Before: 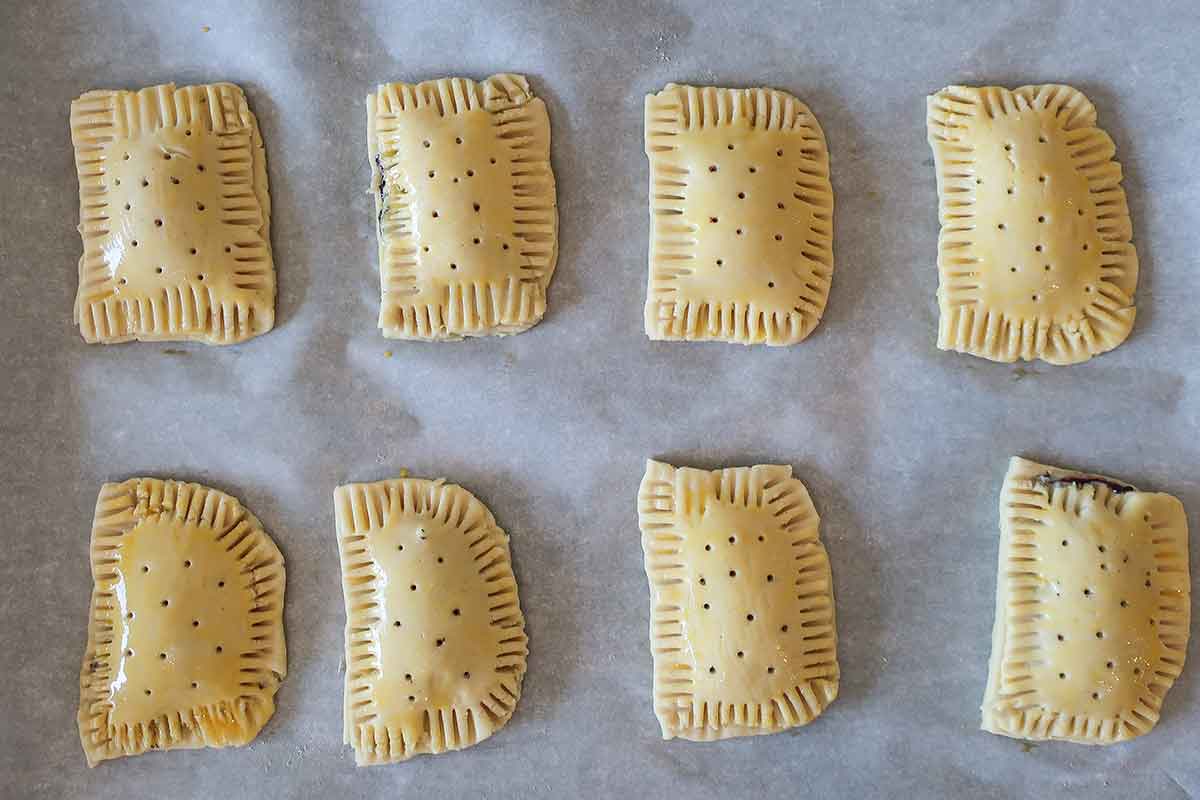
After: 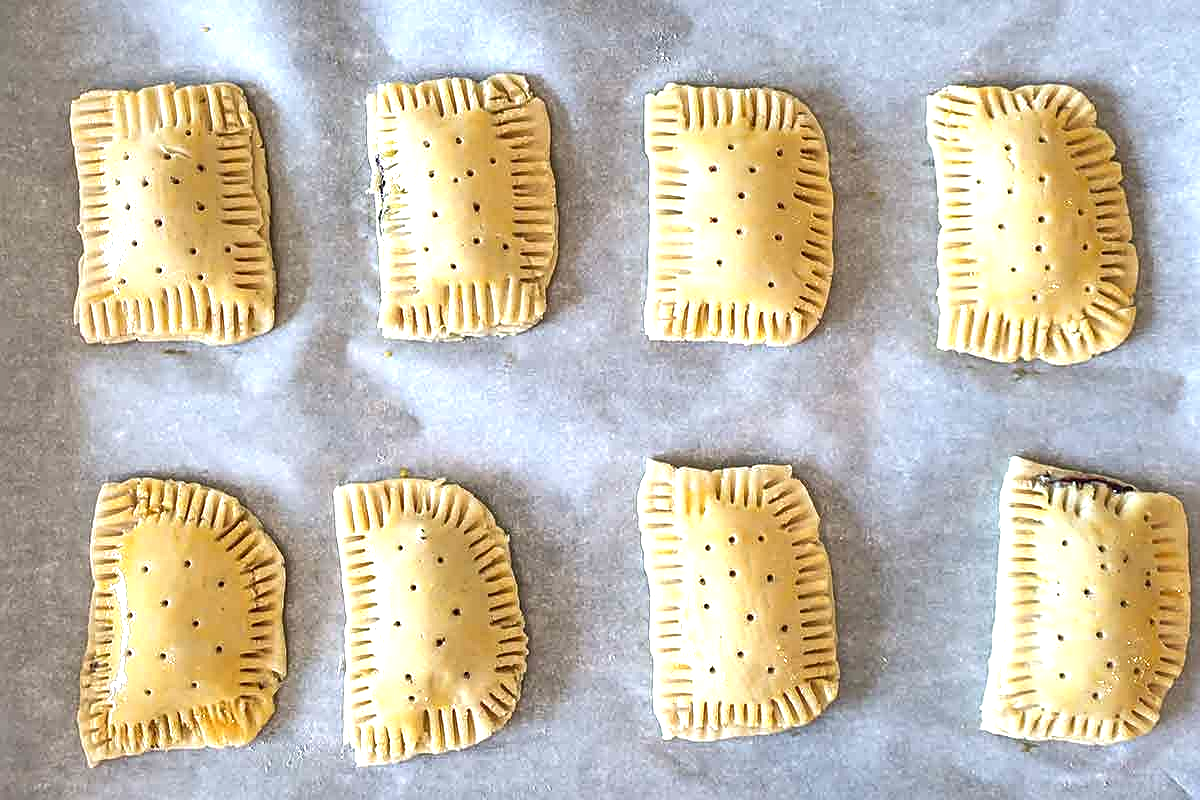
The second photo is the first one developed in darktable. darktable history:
shadows and highlights: shadows 37.27, highlights -28.18, soften with gaussian
sharpen: on, module defaults
local contrast: on, module defaults
exposure: black level correction 0, exposure 0.9 EV, compensate highlight preservation false
